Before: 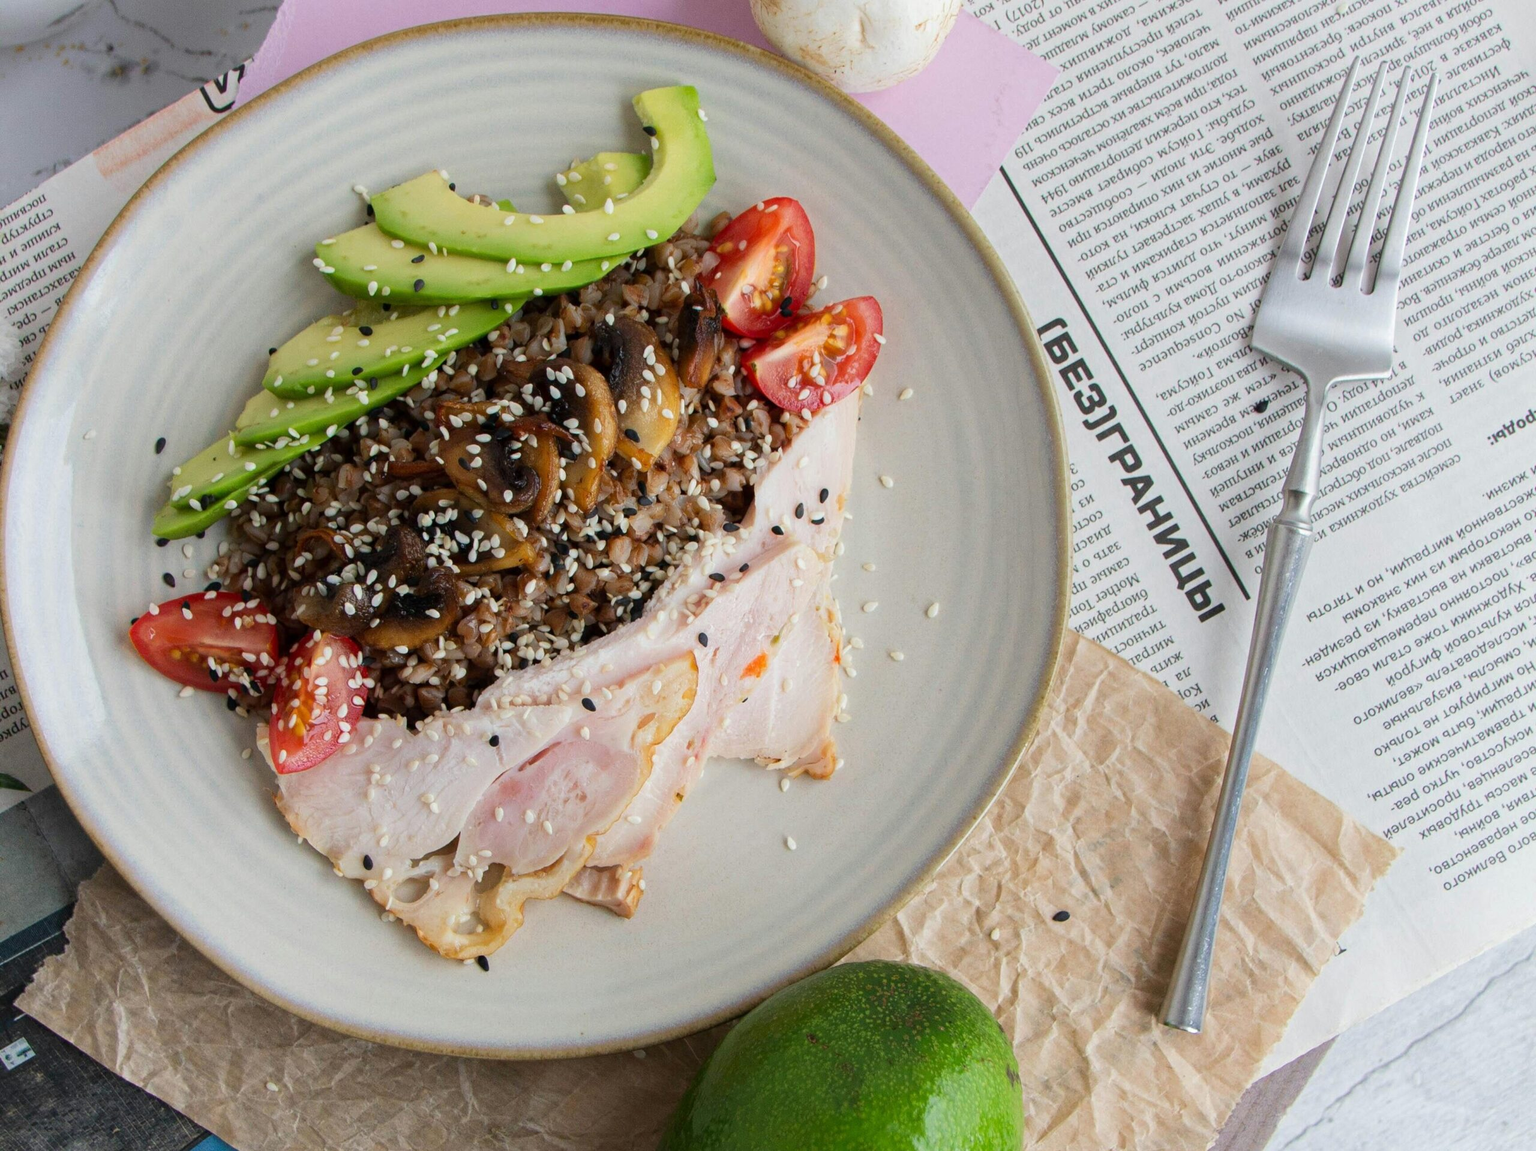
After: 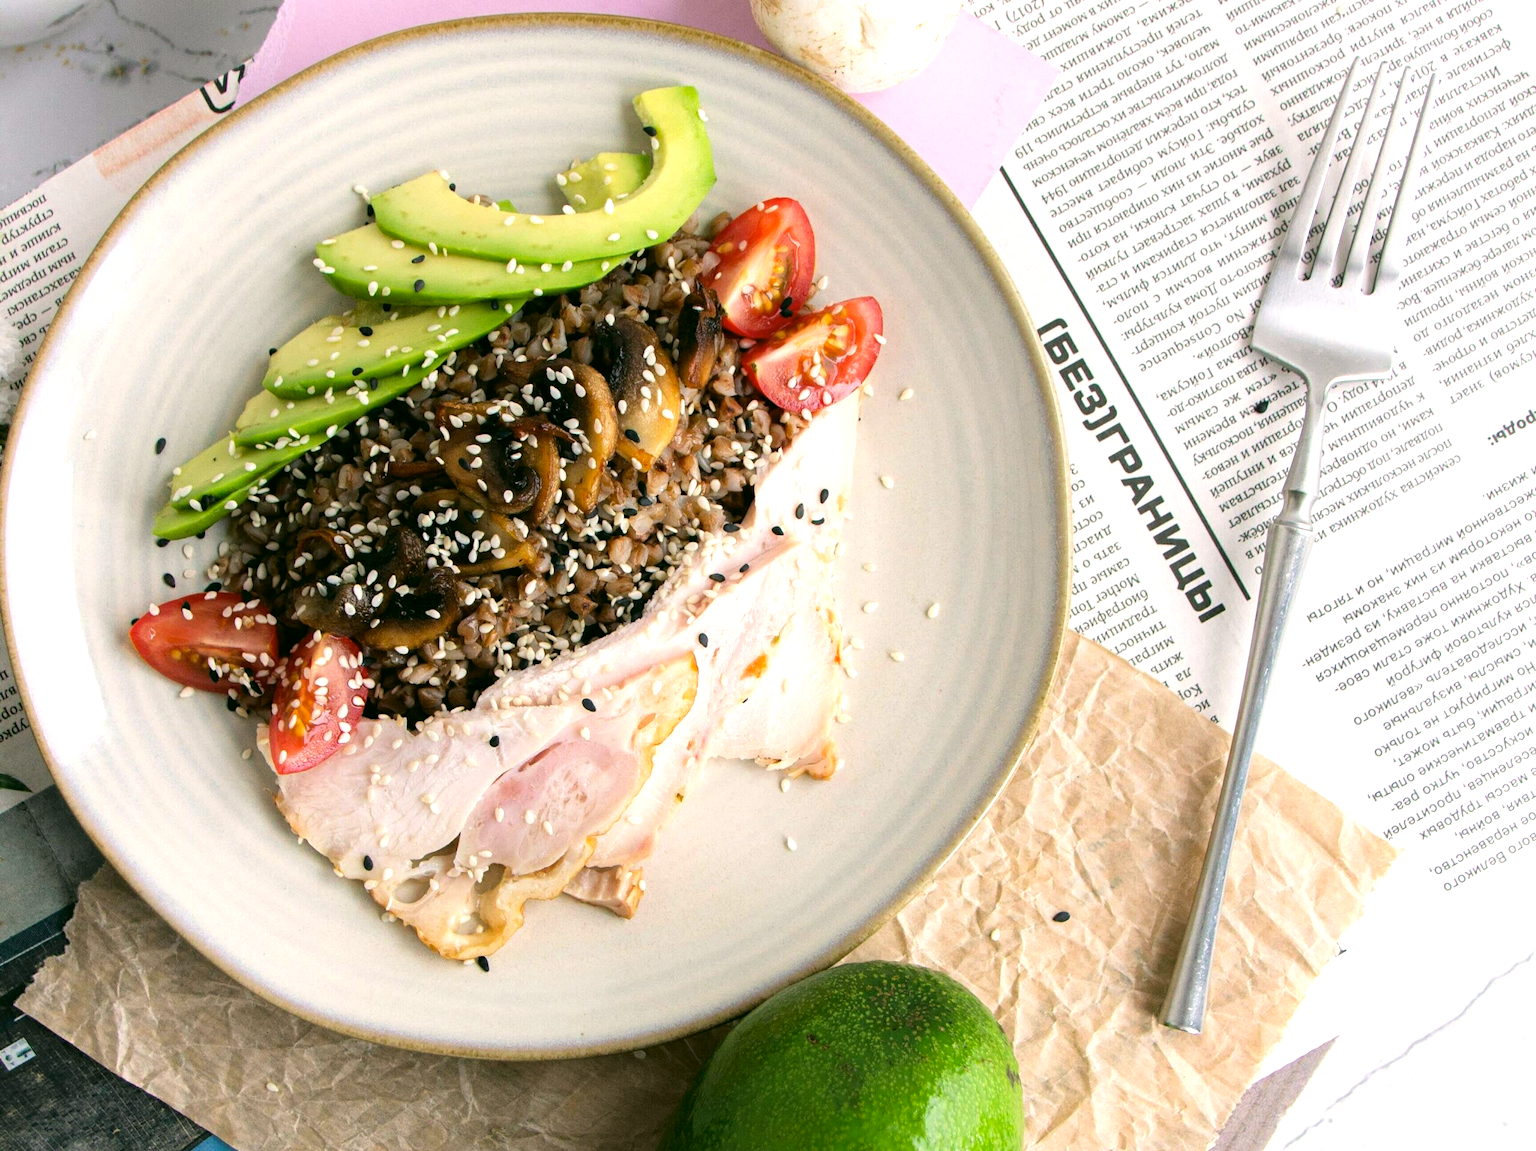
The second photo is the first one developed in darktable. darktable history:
color correction: highlights a* 4.22, highlights b* 4.91, shadows a* -8, shadows b* 4.79
tone equalizer: -8 EV -0.746 EV, -7 EV -0.707 EV, -6 EV -0.596 EV, -5 EV -0.381 EV, -3 EV 0.404 EV, -2 EV 0.6 EV, -1 EV 0.694 EV, +0 EV 0.745 EV, mask exposure compensation -0.513 EV
